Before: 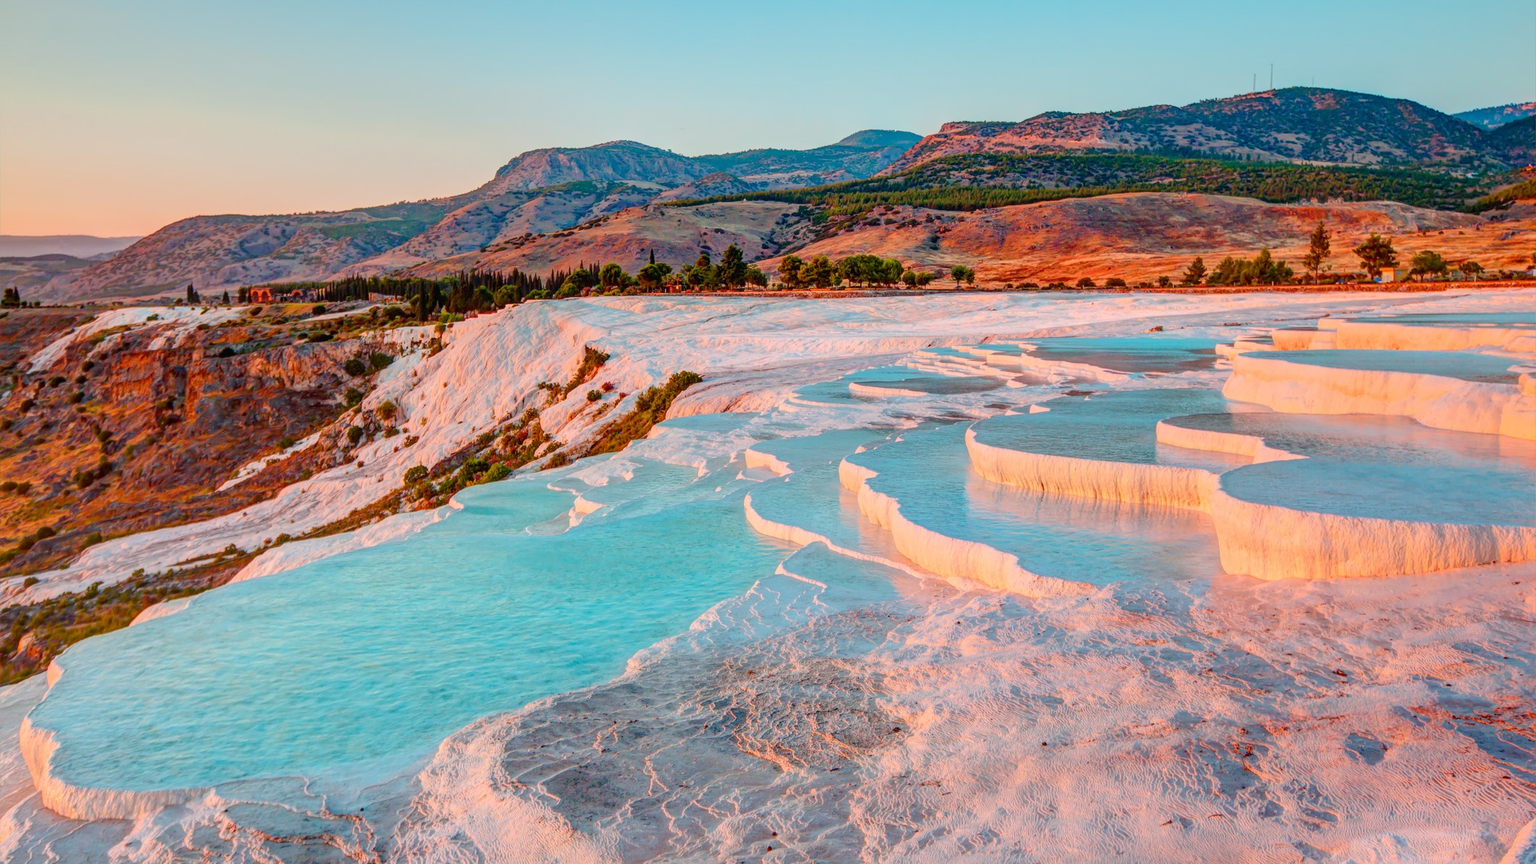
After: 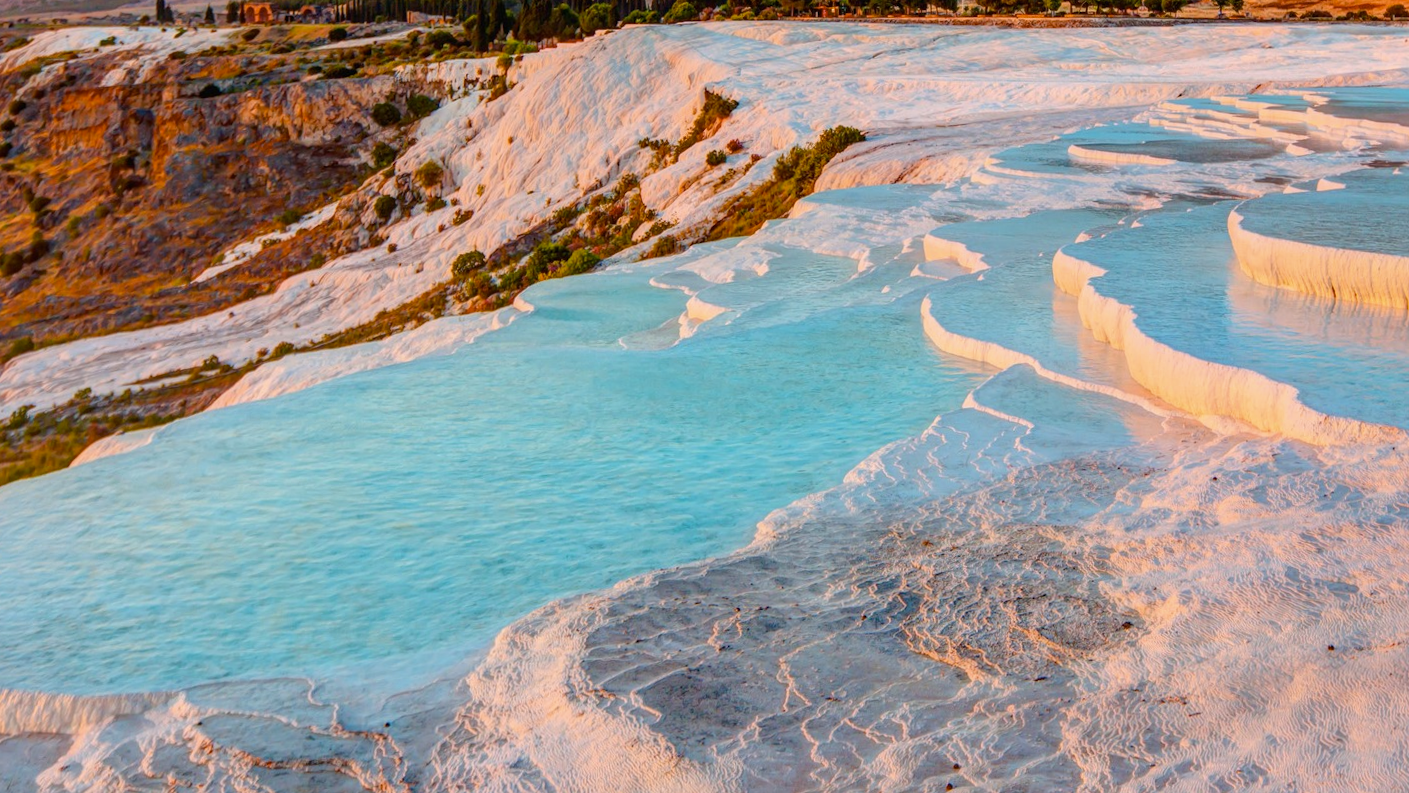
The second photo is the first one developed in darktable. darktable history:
crop and rotate: angle -0.82°, left 3.85%, top 31.828%, right 27.992%
shadows and highlights: radius 331.84, shadows 53.55, highlights -100, compress 94.63%, highlights color adjustment 73.23%, soften with gaussian
color contrast: green-magenta contrast 0.8, blue-yellow contrast 1.1, unbound 0
